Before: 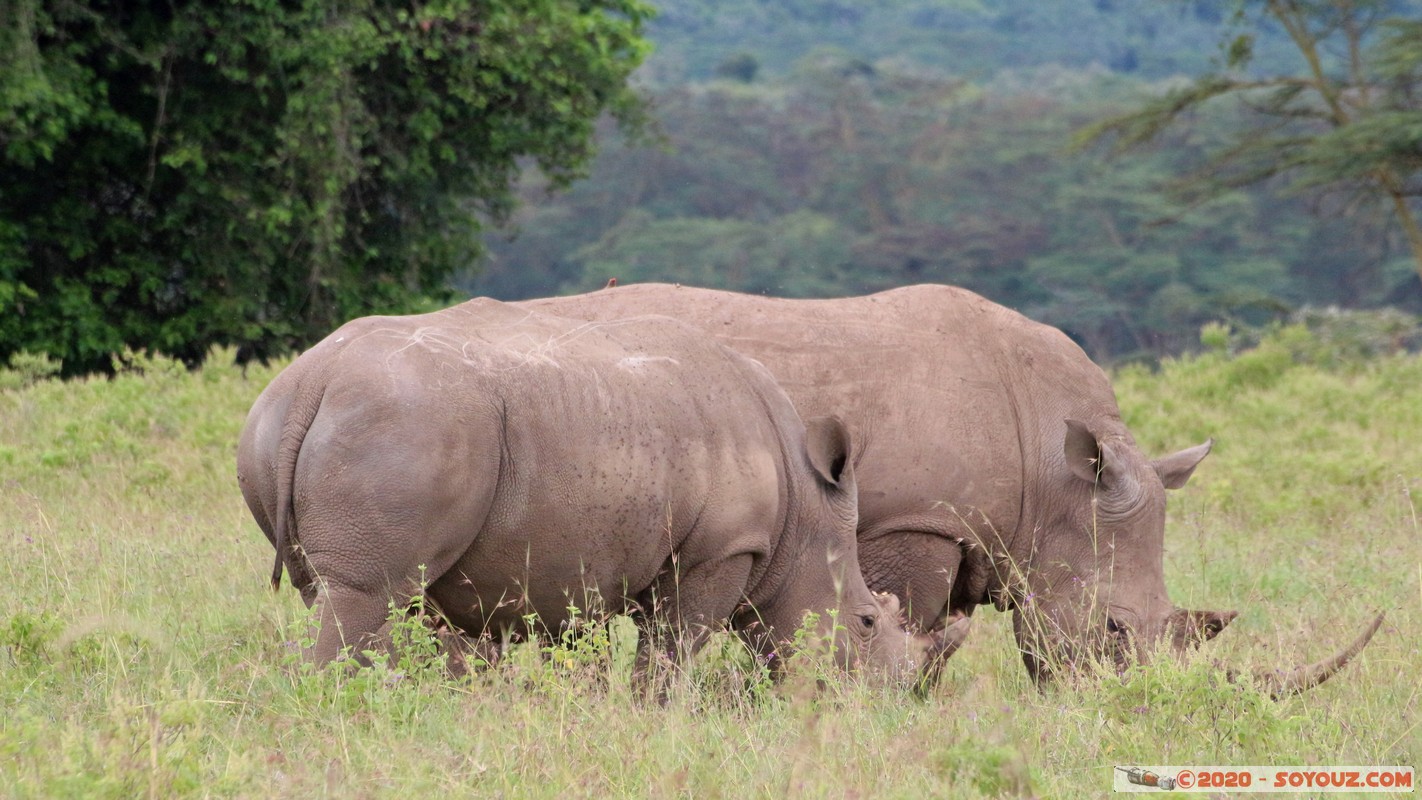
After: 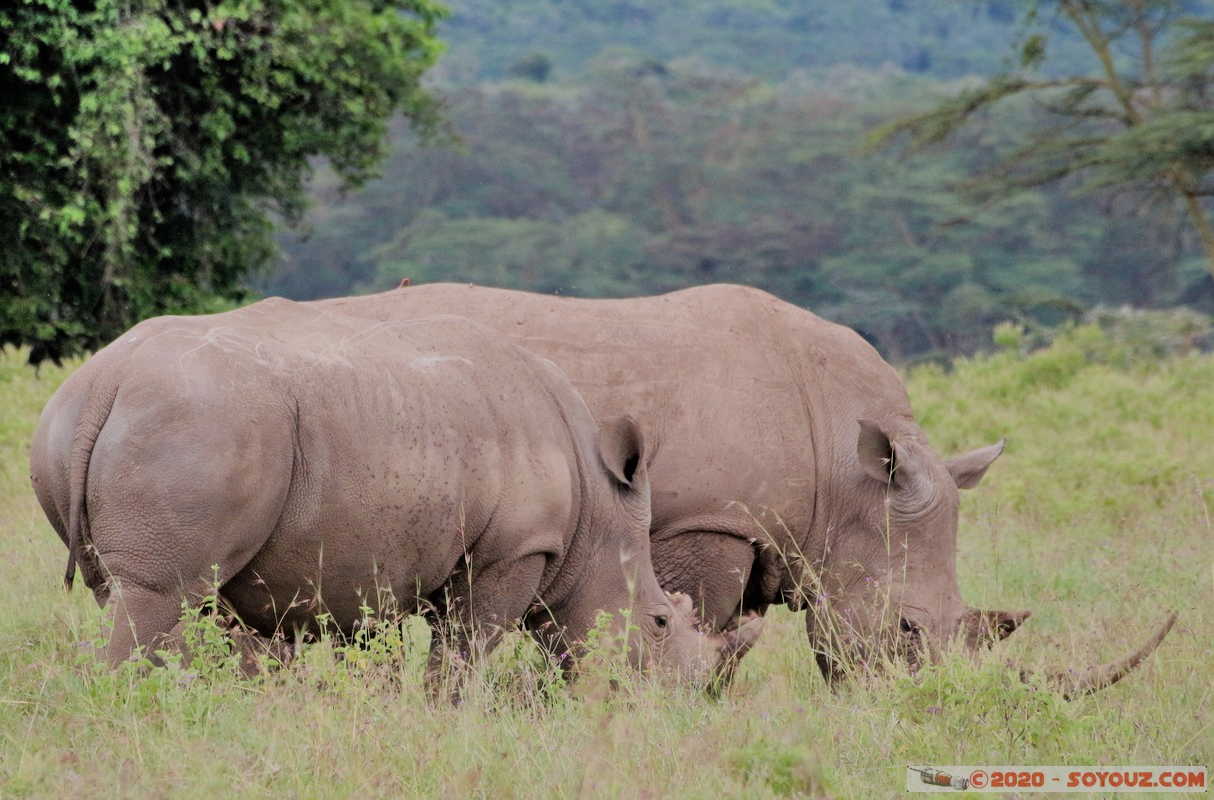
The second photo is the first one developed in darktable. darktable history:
crop and rotate: left 14.584%
shadows and highlights: shadows 60, soften with gaussian
filmic rgb: black relative exposure -9.22 EV, white relative exposure 6.77 EV, hardness 3.07, contrast 1.05
white balance: emerald 1
